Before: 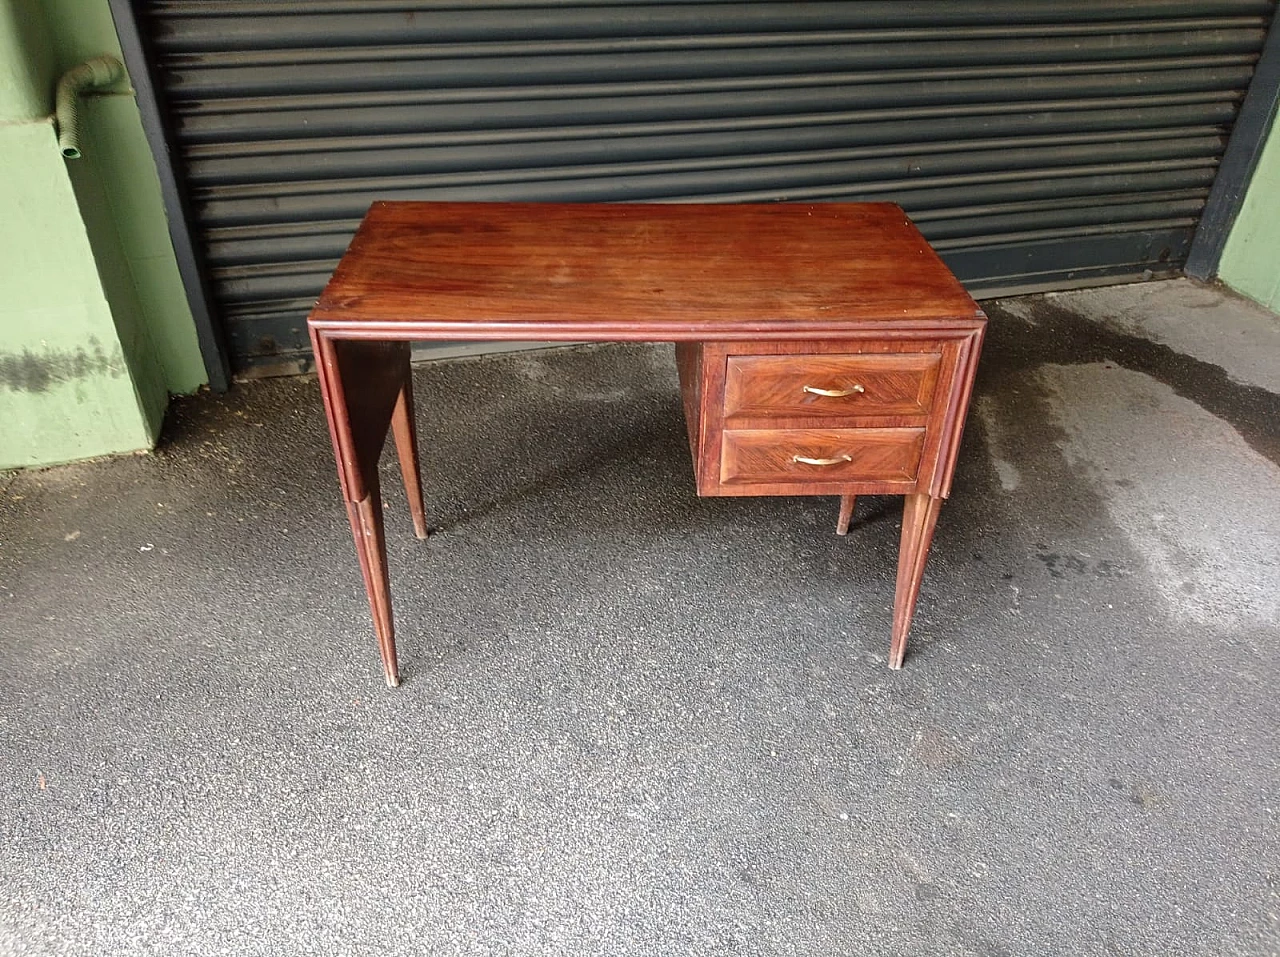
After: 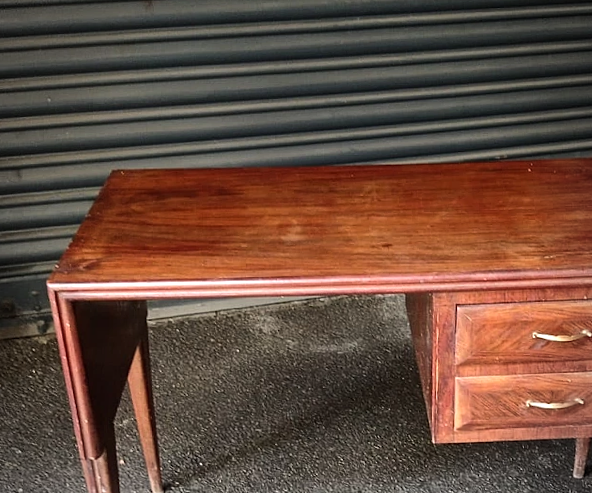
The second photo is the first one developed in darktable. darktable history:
tone equalizer: -8 EV -0.417 EV, -7 EV -0.389 EV, -6 EV -0.333 EV, -5 EV -0.222 EV, -3 EV 0.222 EV, -2 EV 0.333 EV, -1 EV 0.389 EV, +0 EV 0.417 EV, edges refinement/feathering 500, mask exposure compensation -1.57 EV, preserve details no
crop: left 19.556%, right 30.401%, bottom 46.458%
rotate and perspective: rotation -1.68°, lens shift (vertical) -0.146, crop left 0.049, crop right 0.912, crop top 0.032, crop bottom 0.96
vignetting: fall-off radius 60.92%
